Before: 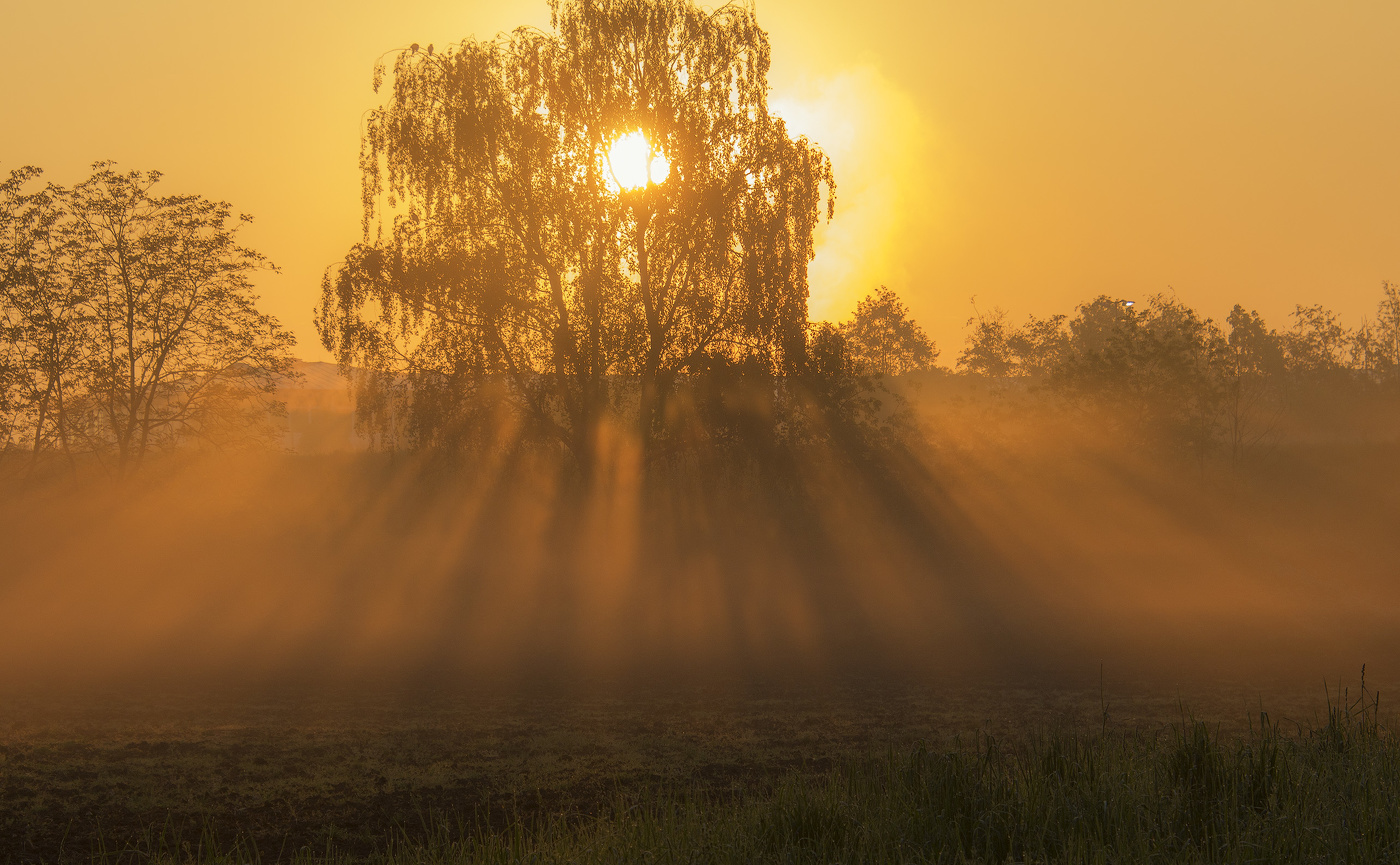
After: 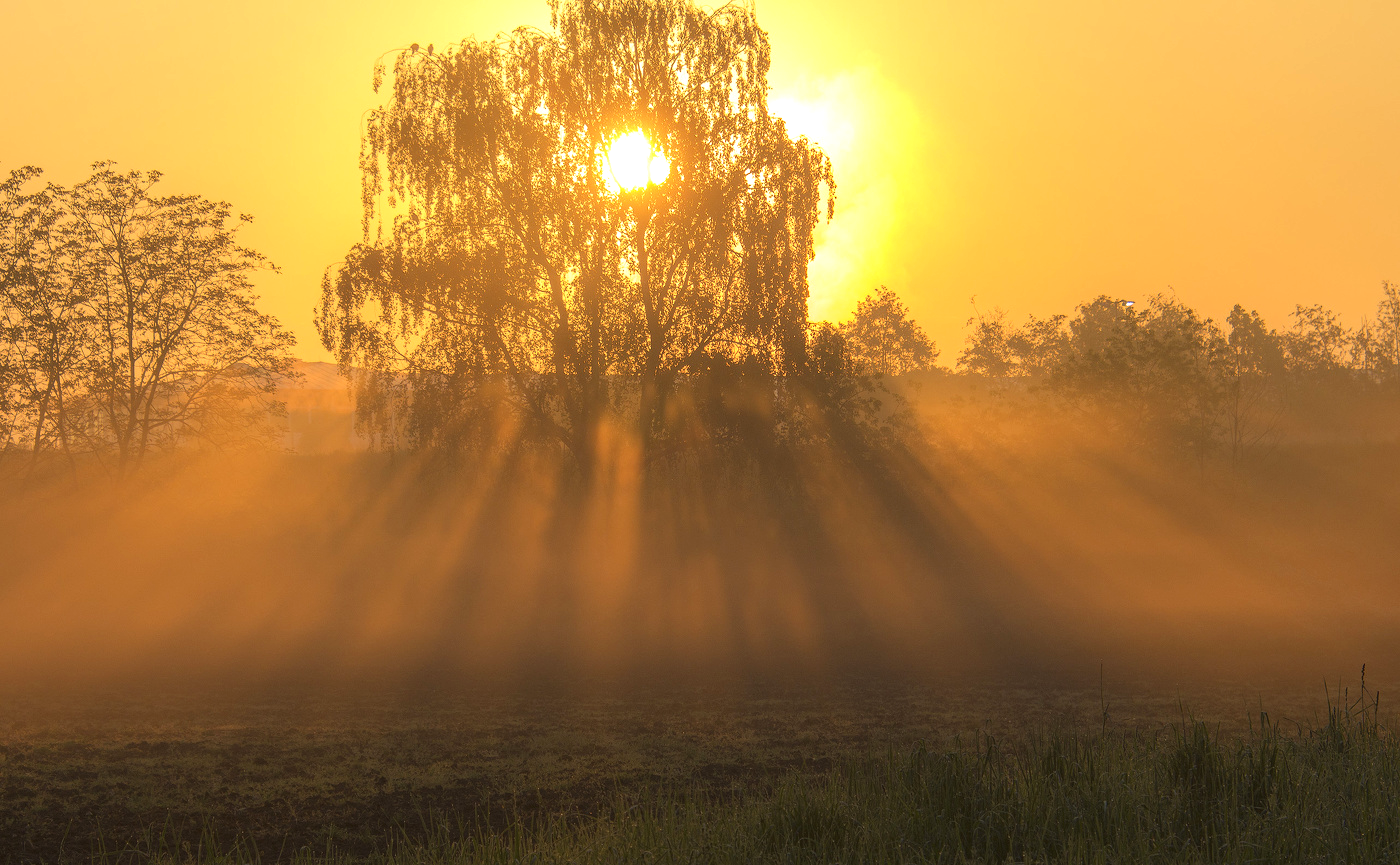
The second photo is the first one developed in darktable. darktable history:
exposure: black level correction -0.002, exposure 0.538 EV, compensate highlight preservation false
haze removal: compatibility mode true, adaptive false
